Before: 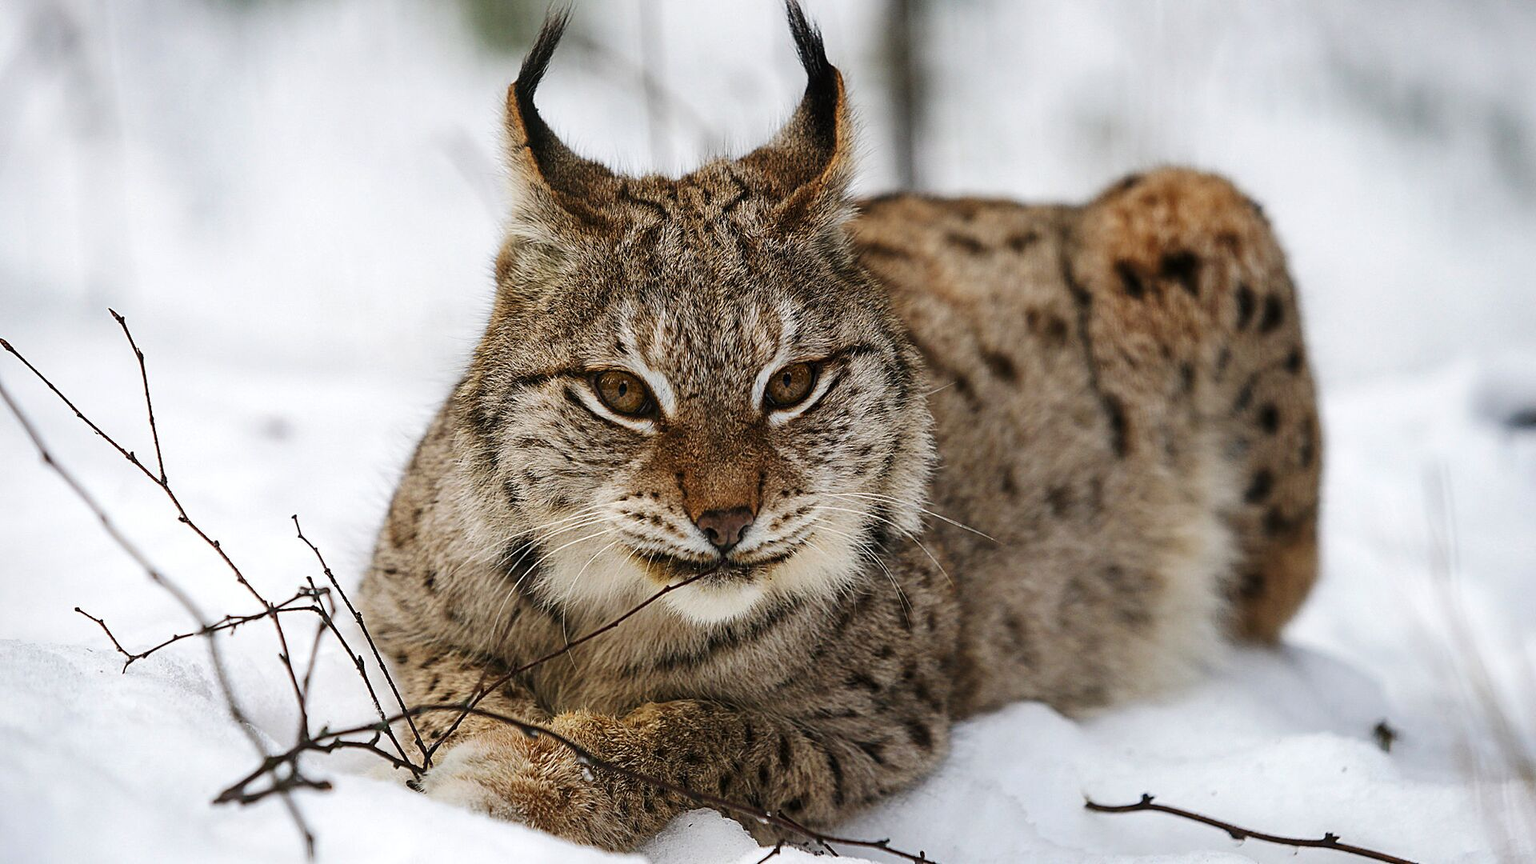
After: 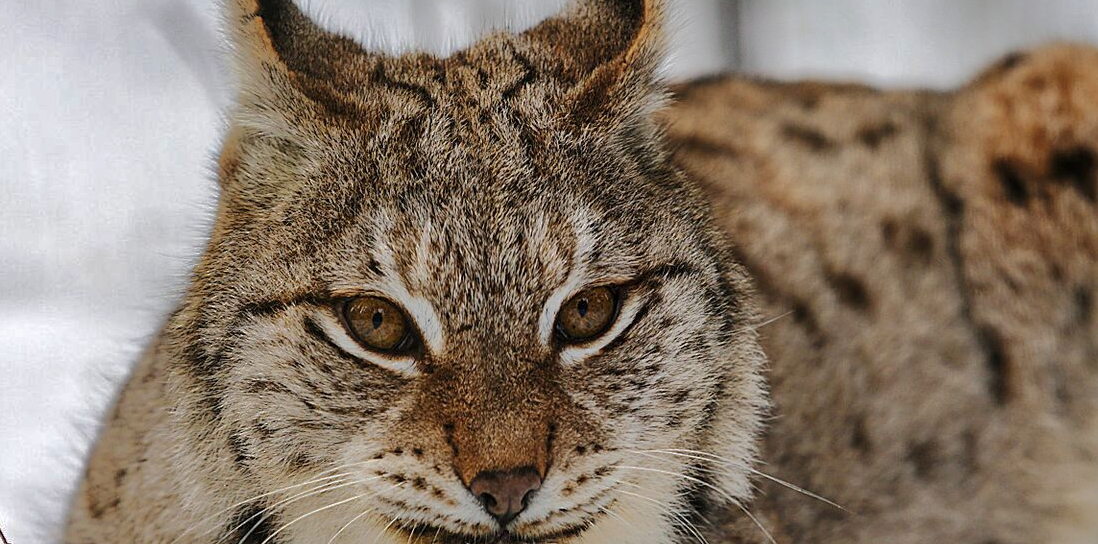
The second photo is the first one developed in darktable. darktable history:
shadows and highlights: shadows 25, highlights -70
crop: left 20.932%, top 15.471%, right 21.848%, bottom 34.081%
